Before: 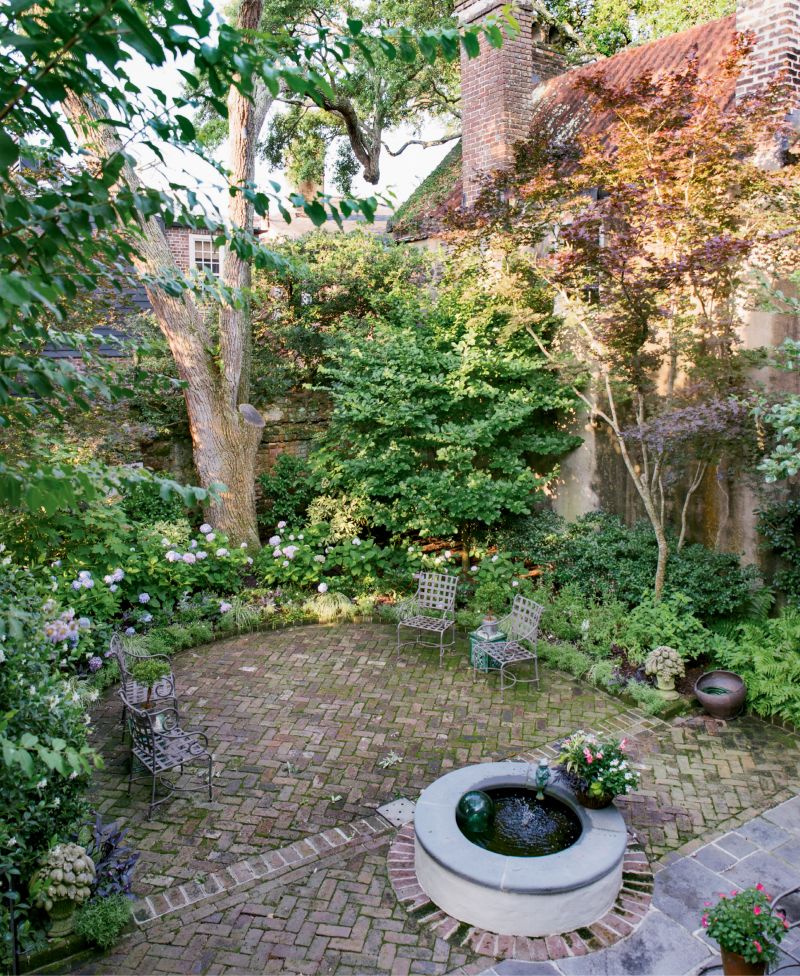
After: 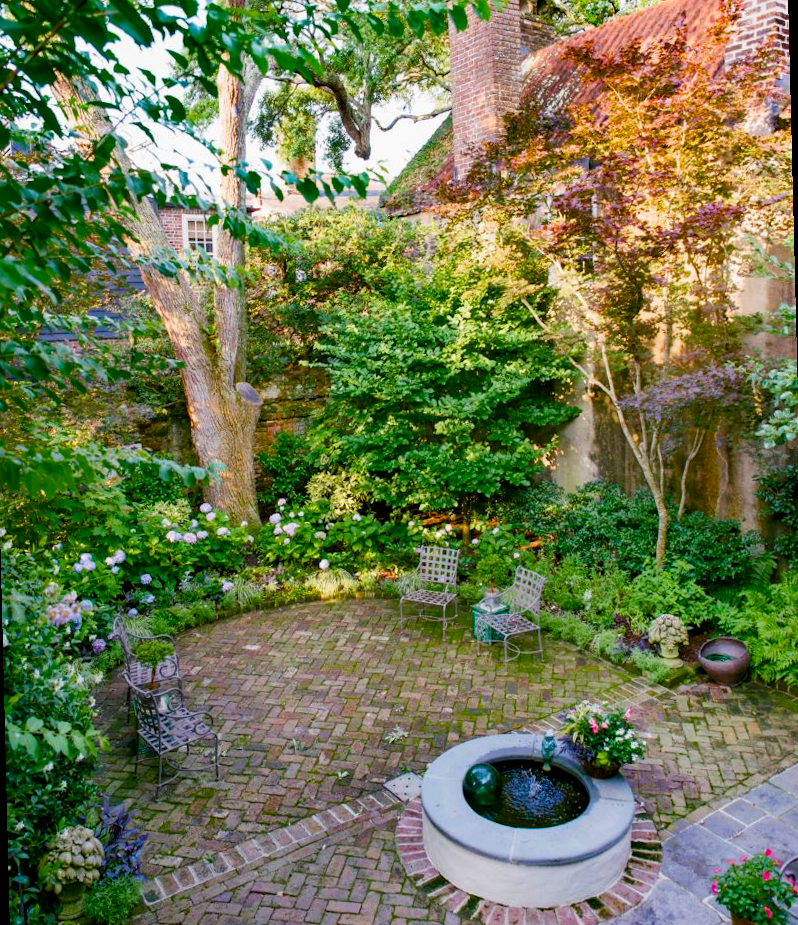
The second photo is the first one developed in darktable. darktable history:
color balance rgb: linear chroma grading › global chroma 18.9%, perceptual saturation grading › global saturation 20%, perceptual saturation grading › highlights -25%, perceptual saturation grading › shadows 50%, global vibrance 18.93%
rotate and perspective: rotation -1.42°, crop left 0.016, crop right 0.984, crop top 0.035, crop bottom 0.965
